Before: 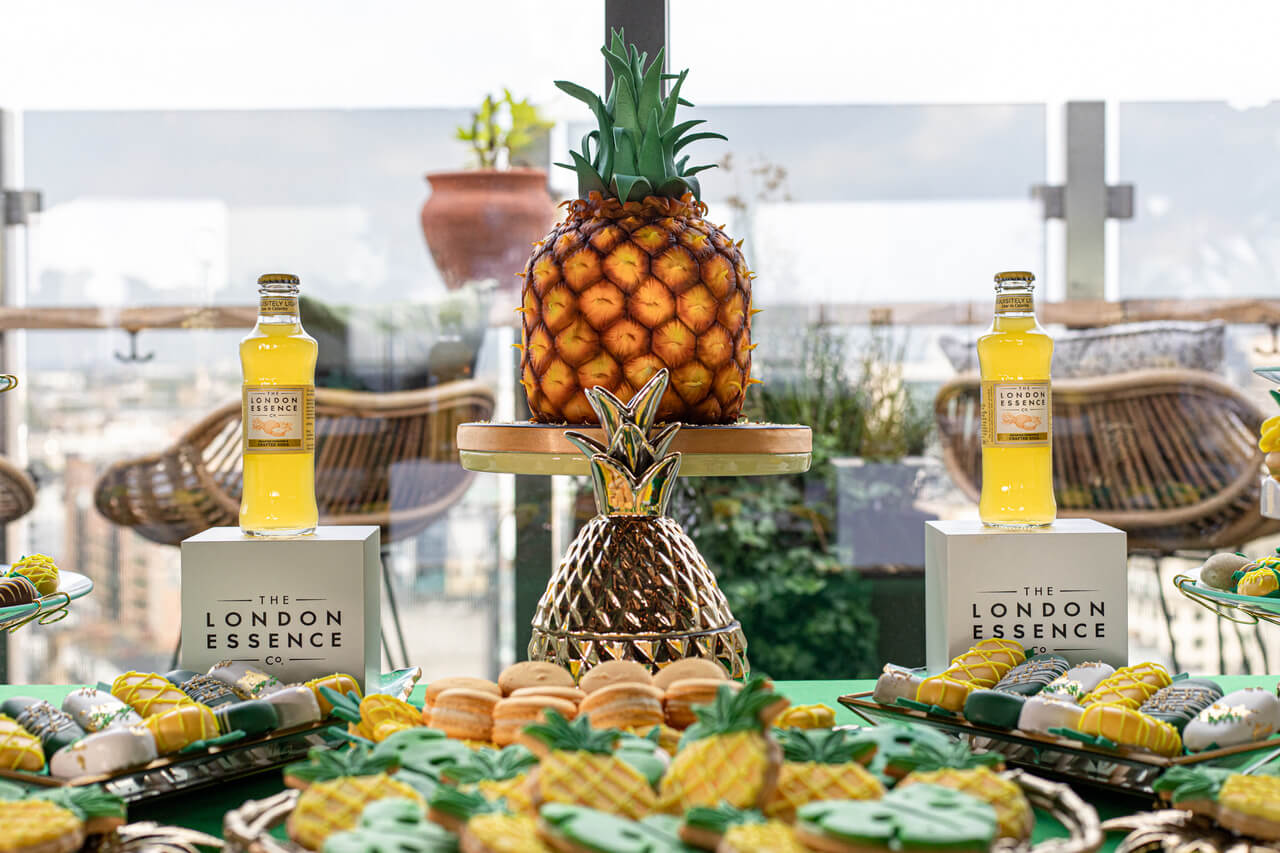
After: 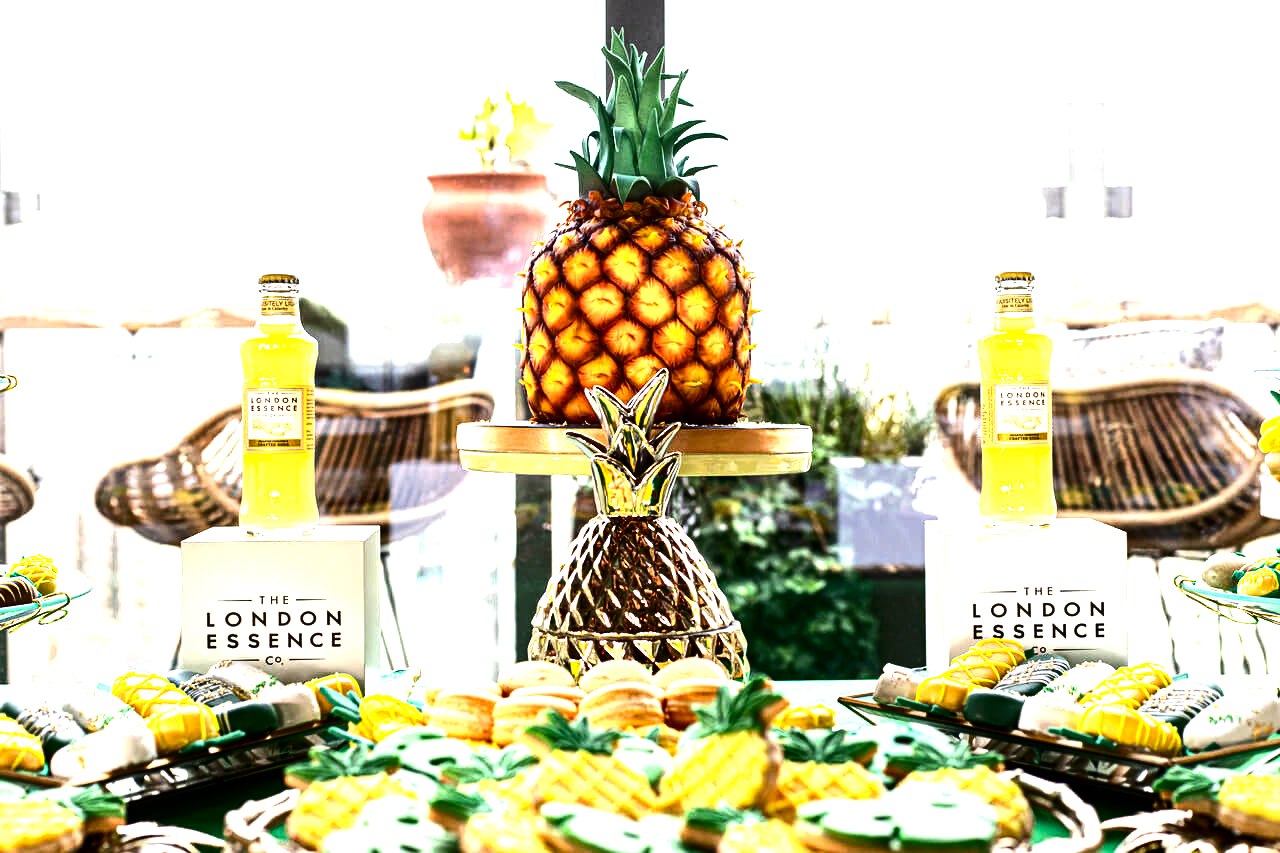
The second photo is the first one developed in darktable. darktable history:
tone equalizer: -8 EV -1.04 EV, -7 EV -1.04 EV, -6 EV -0.854 EV, -5 EV -0.541 EV, -3 EV 0.603 EV, -2 EV 0.894 EV, -1 EV 0.999 EV, +0 EV 1.08 EV, edges refinement/feathering 500, mask exposure compensation -1.57 EV, preserve details no
exposure: black level correction 0, exposure 0.692 EV, compensate highlight preservation false
contrast brightness saturation: contrast 0.066, brightness -0.143, saturation 0.116
